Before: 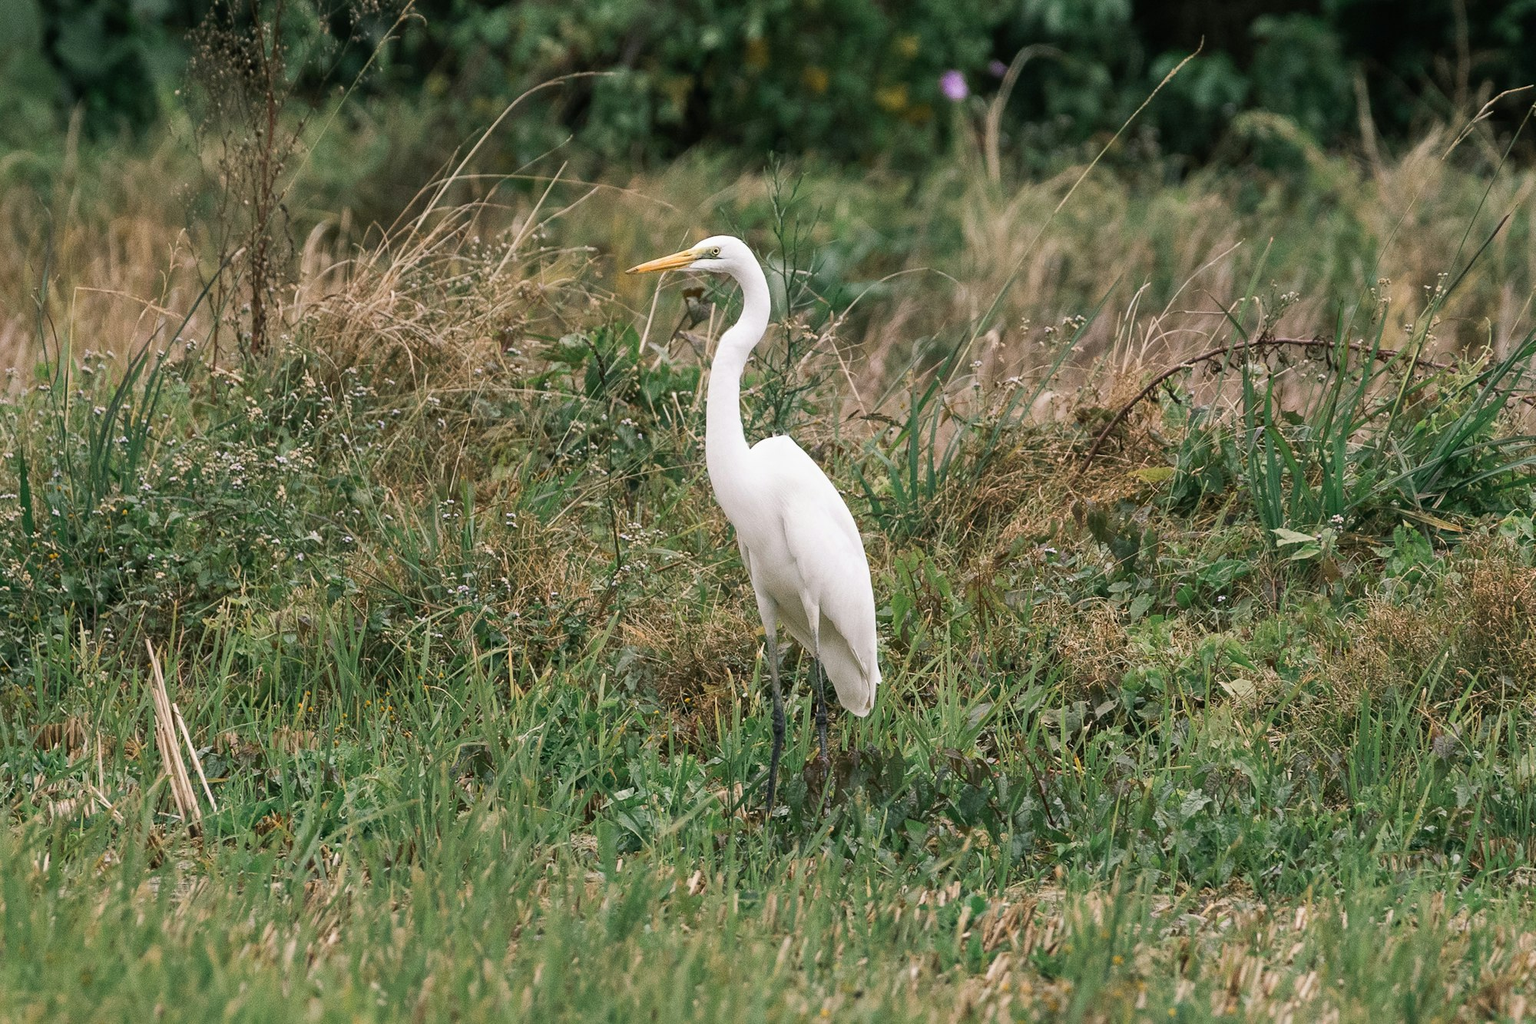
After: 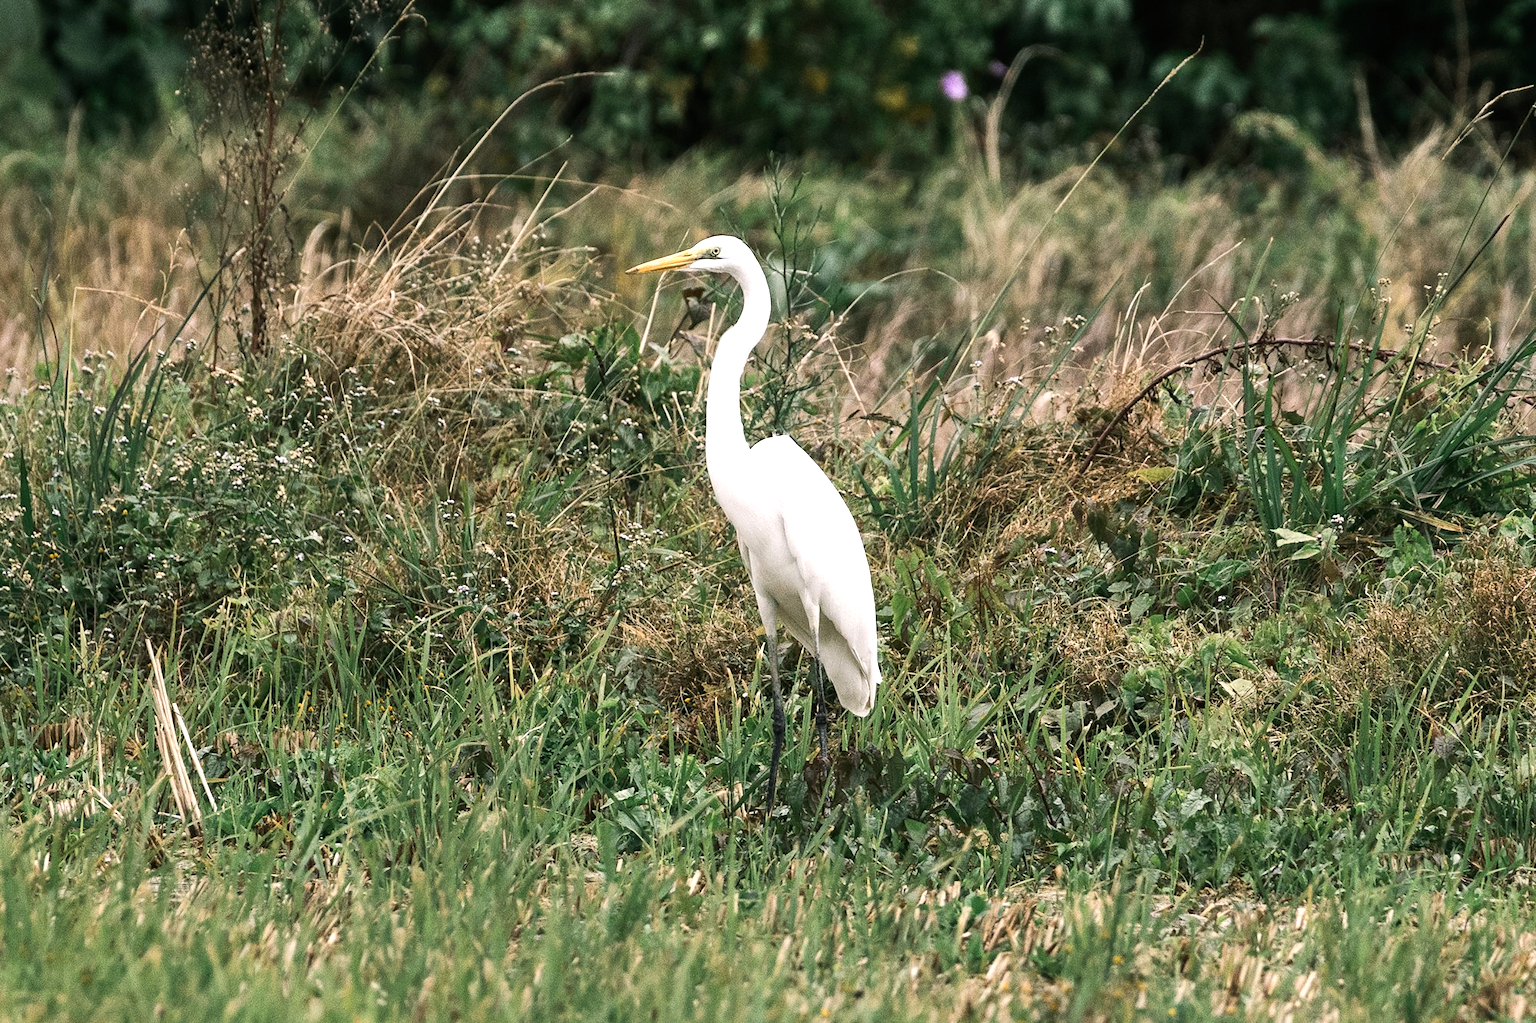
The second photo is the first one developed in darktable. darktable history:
tone equalizer: -8 EV -0.732 EV, -7 EV -0.721 EV, -6 EV -0.611 EV, -5 EV -0.373 EV, -3 EV 0.396 EV, -2 EV 0.6 EV, -1 EV 0.686 EV, +0 EV 0.776 EV, edges refinement/feathering 500, mask exposure compensation -1.57 EV, preserve details no
